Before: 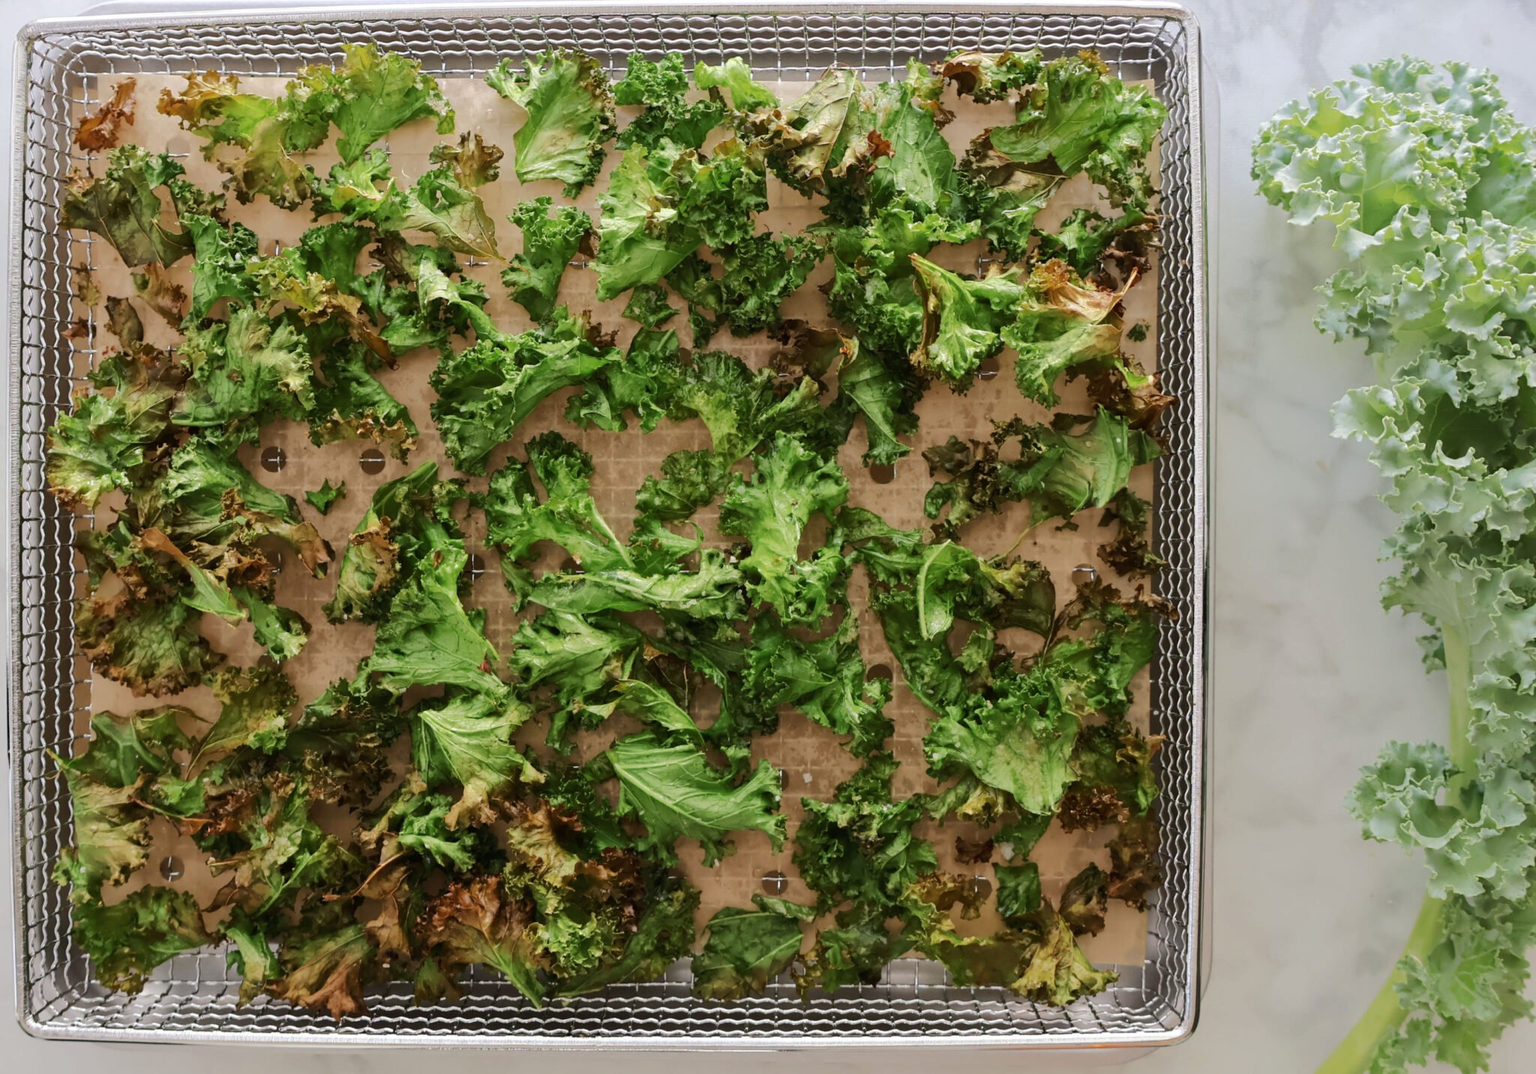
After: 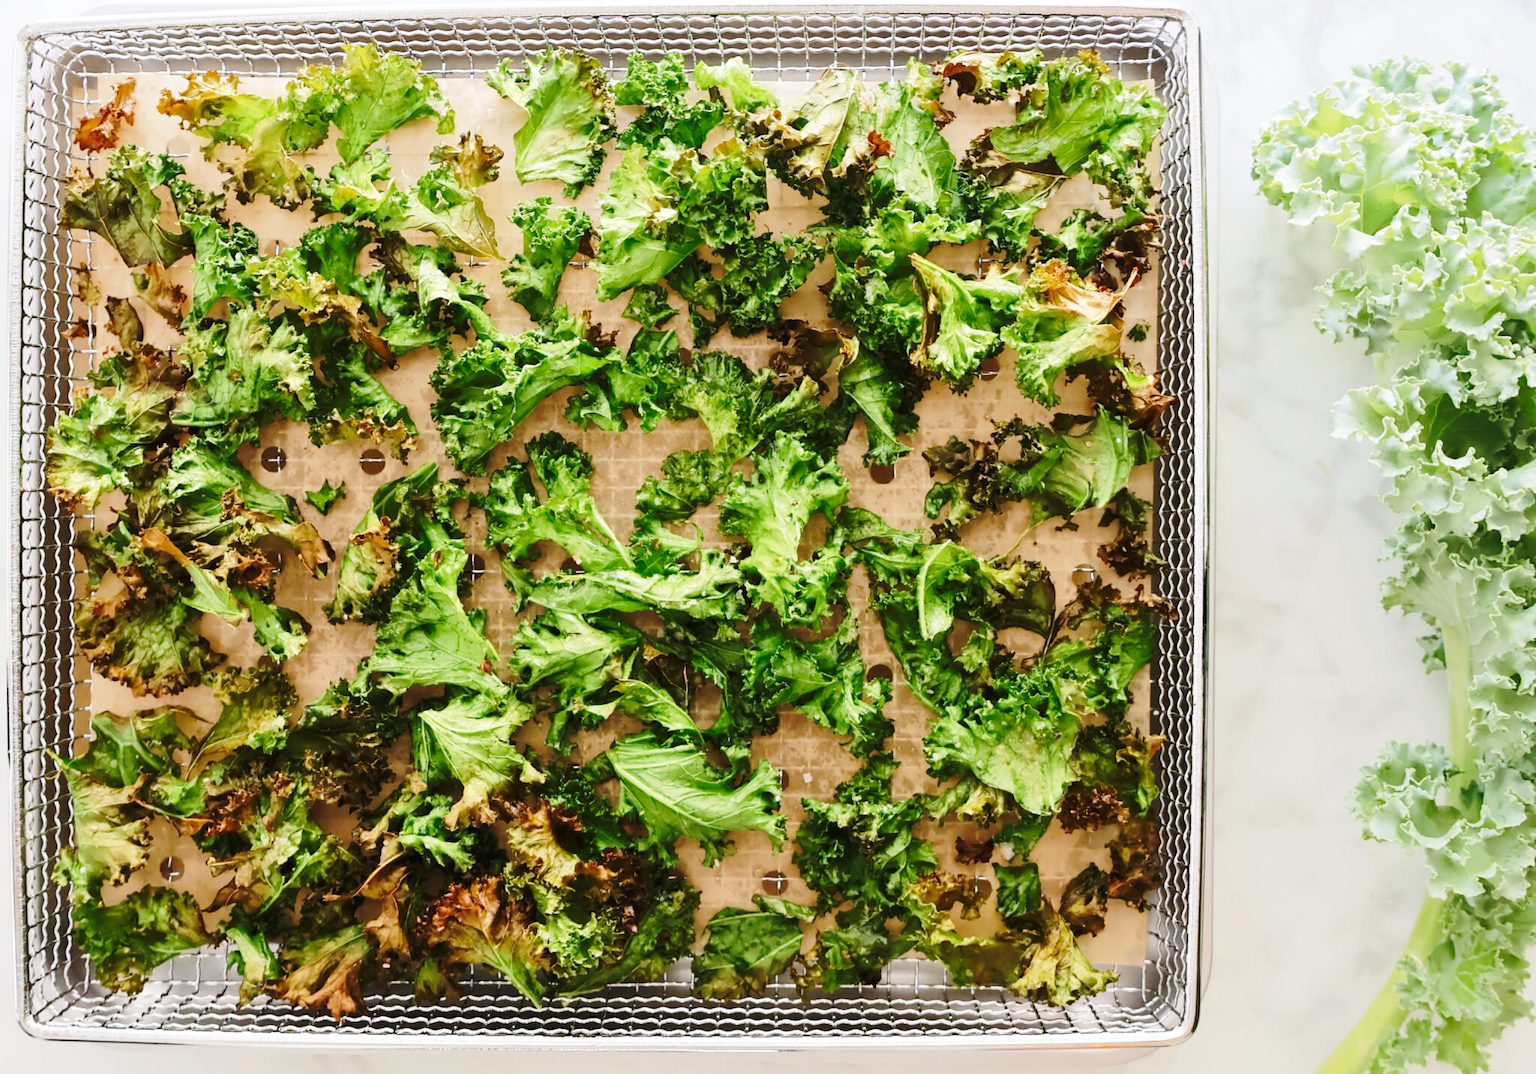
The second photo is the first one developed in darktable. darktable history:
base curve: curves: ch0 [(0, 0) (0.032, 0.037) (0.105, 0.228) (0.435, 0.76) (0.856, 0.983) (1, 1)], preserve colors none
white balance: emerald 1
